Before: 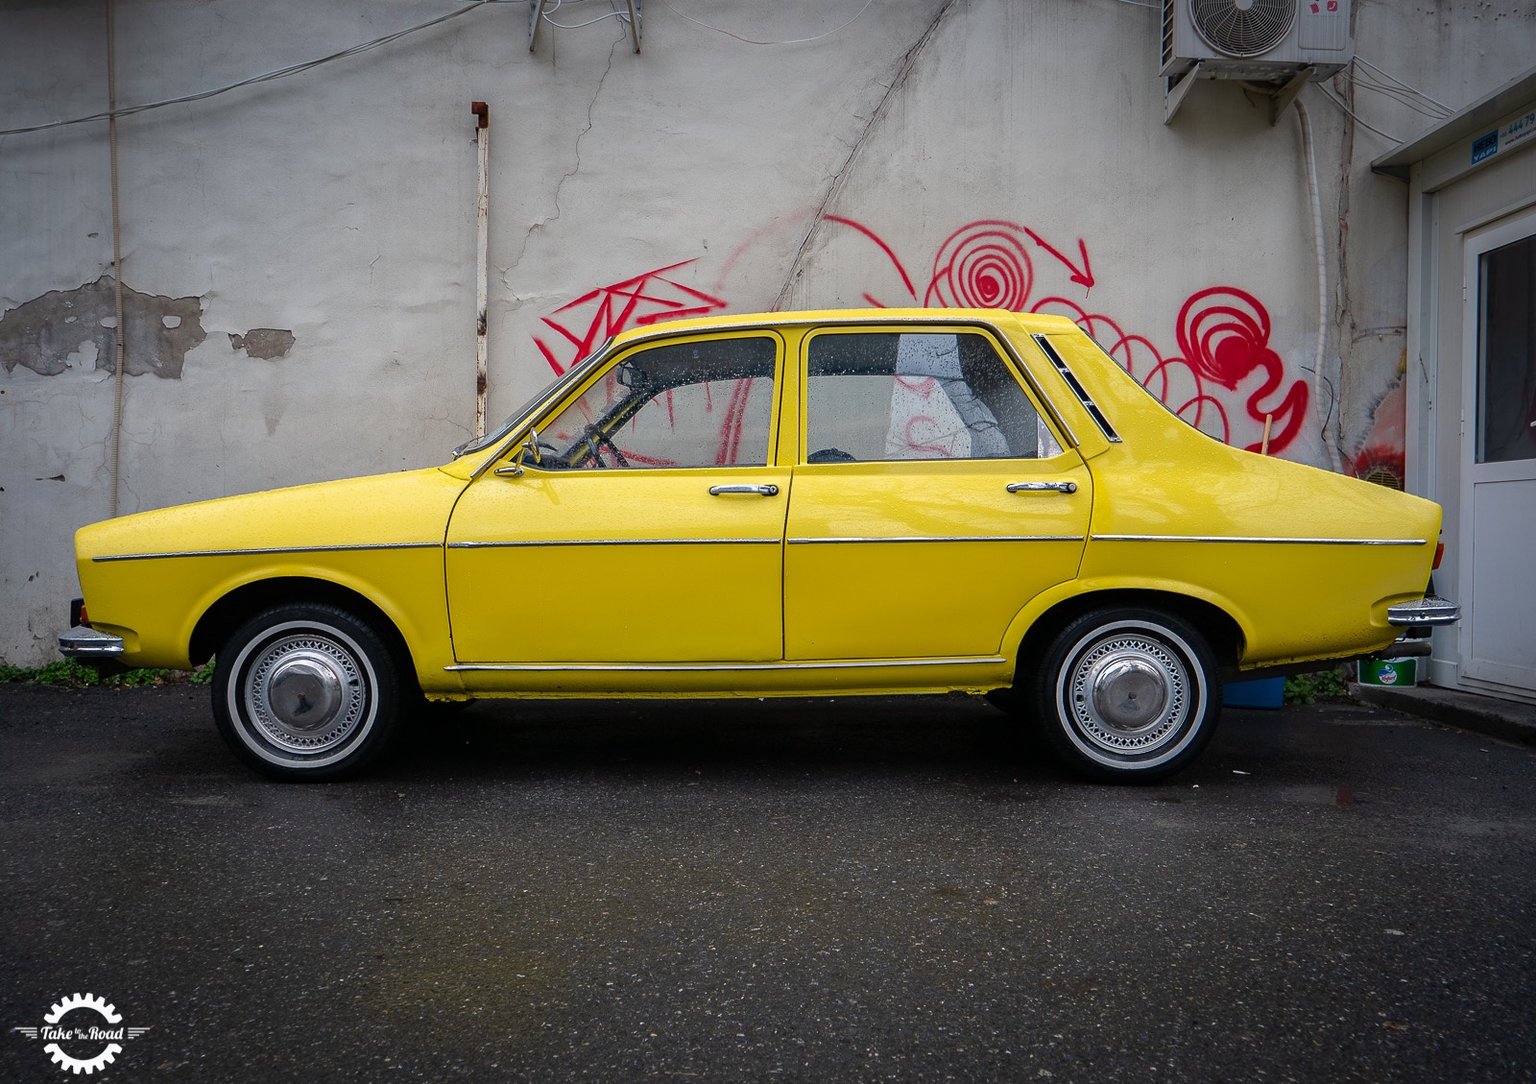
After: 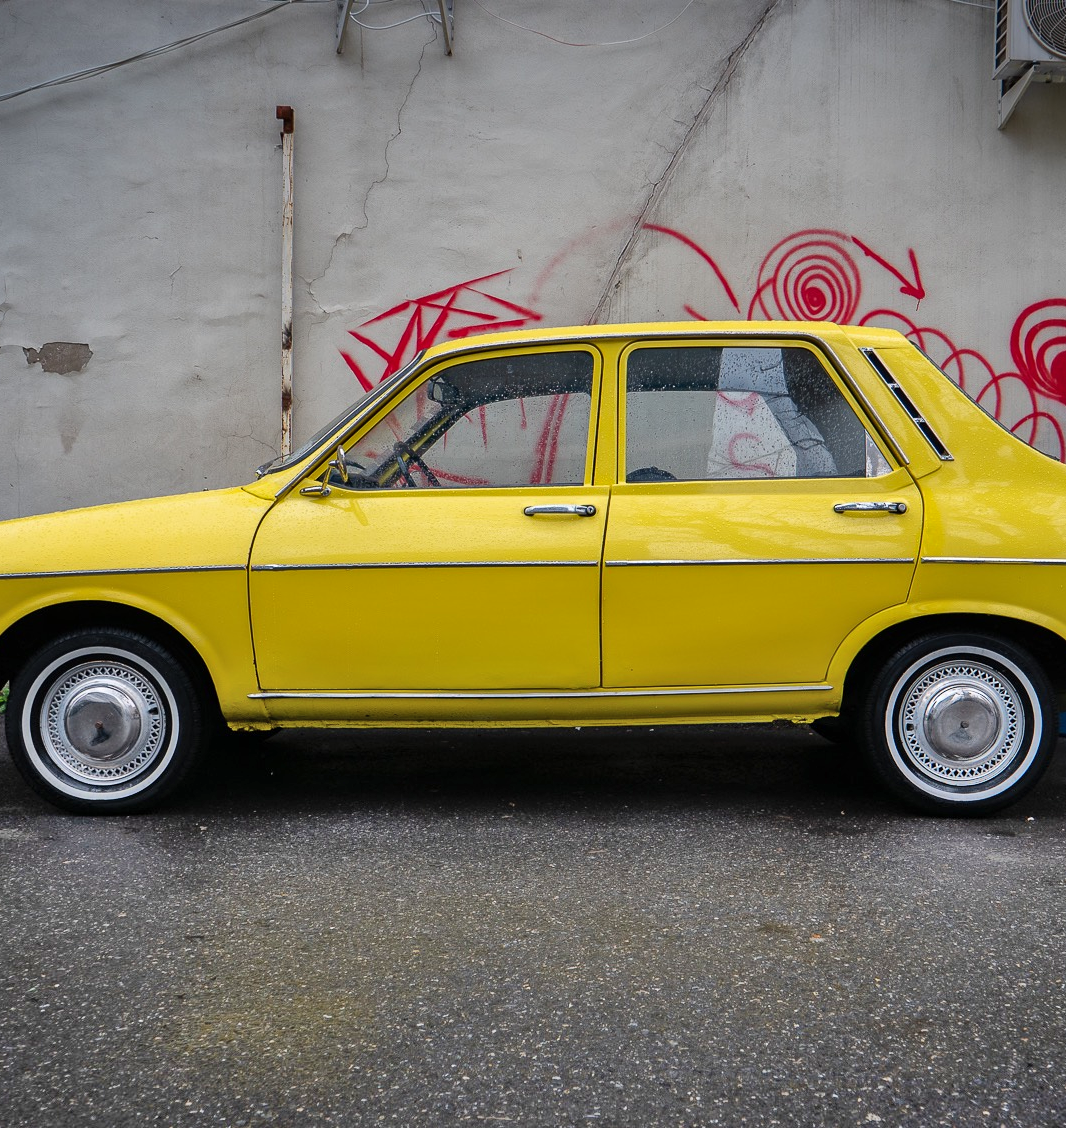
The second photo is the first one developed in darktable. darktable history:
crop and rotate: left 13.537%, right 19.796%
shadows and highlights: shadows 75, highlights -60.85, soften with gaussian
